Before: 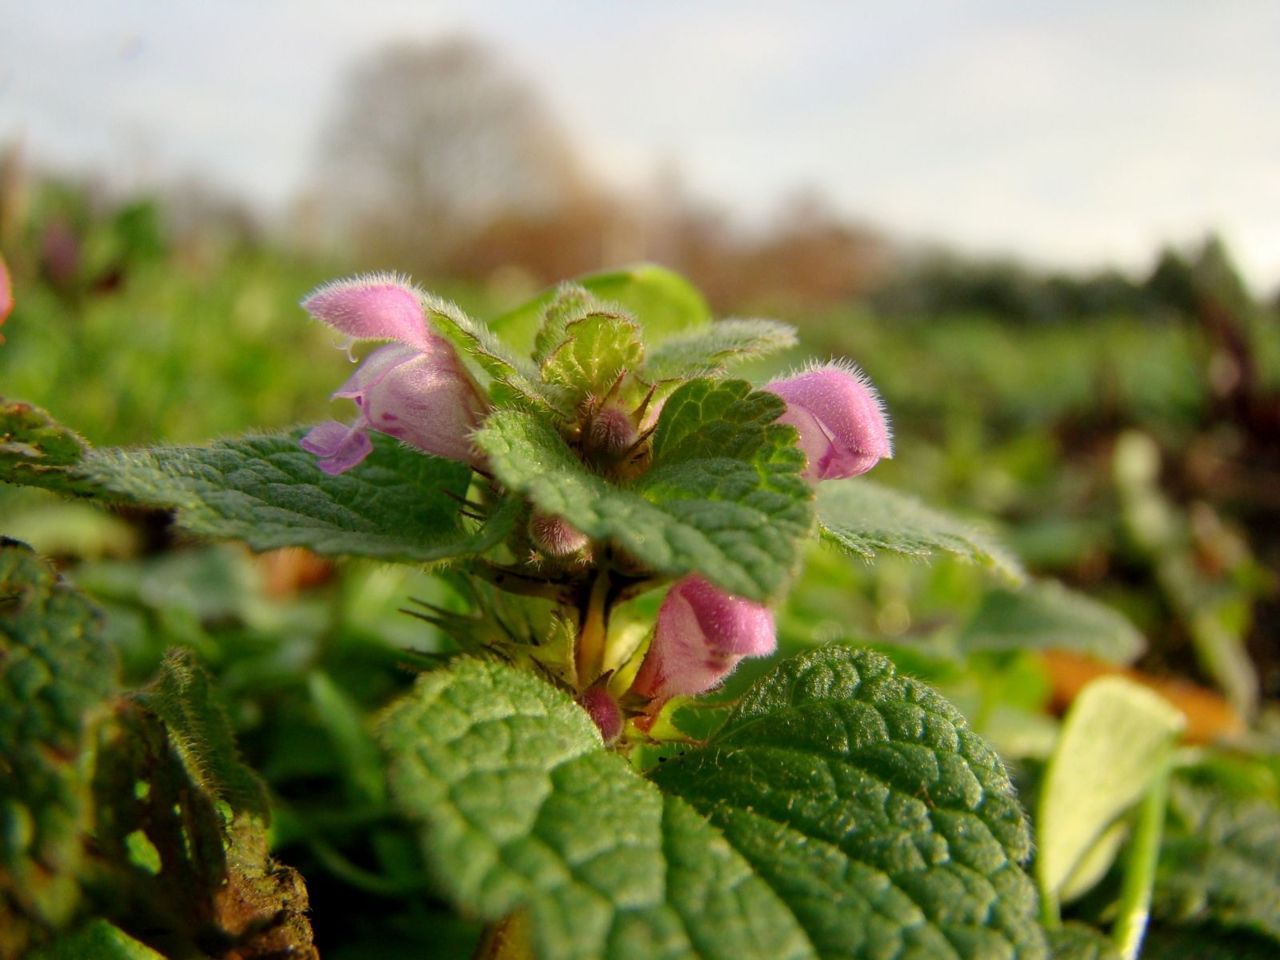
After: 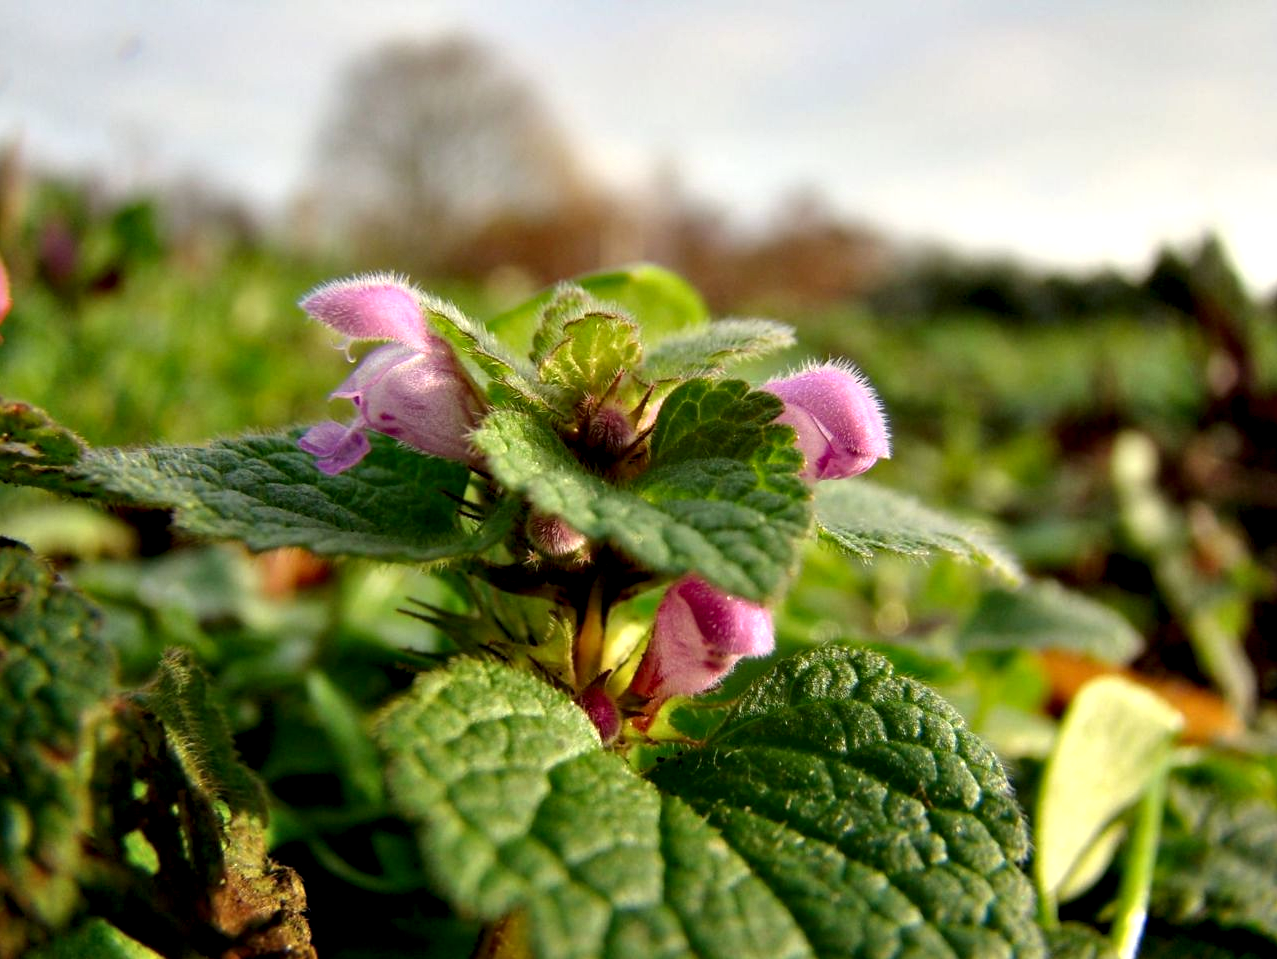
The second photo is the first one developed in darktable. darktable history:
crop: left 0.172%
contrast equalizer: octaves 7, y [[0.6 ×6], [0.55 ×6], [0 ×6], [0 ×6], [0 ×6]]
